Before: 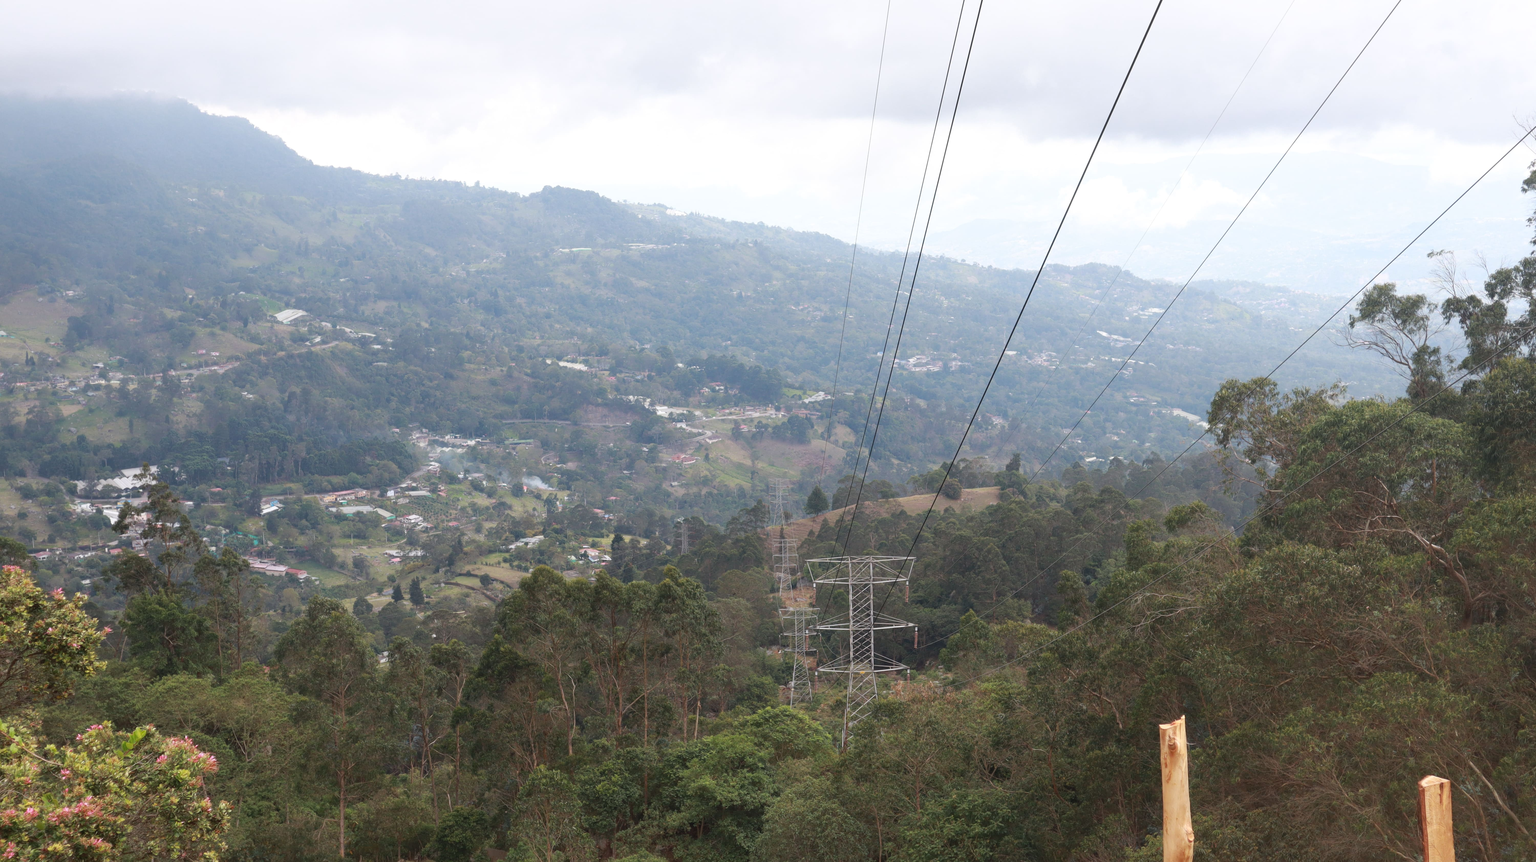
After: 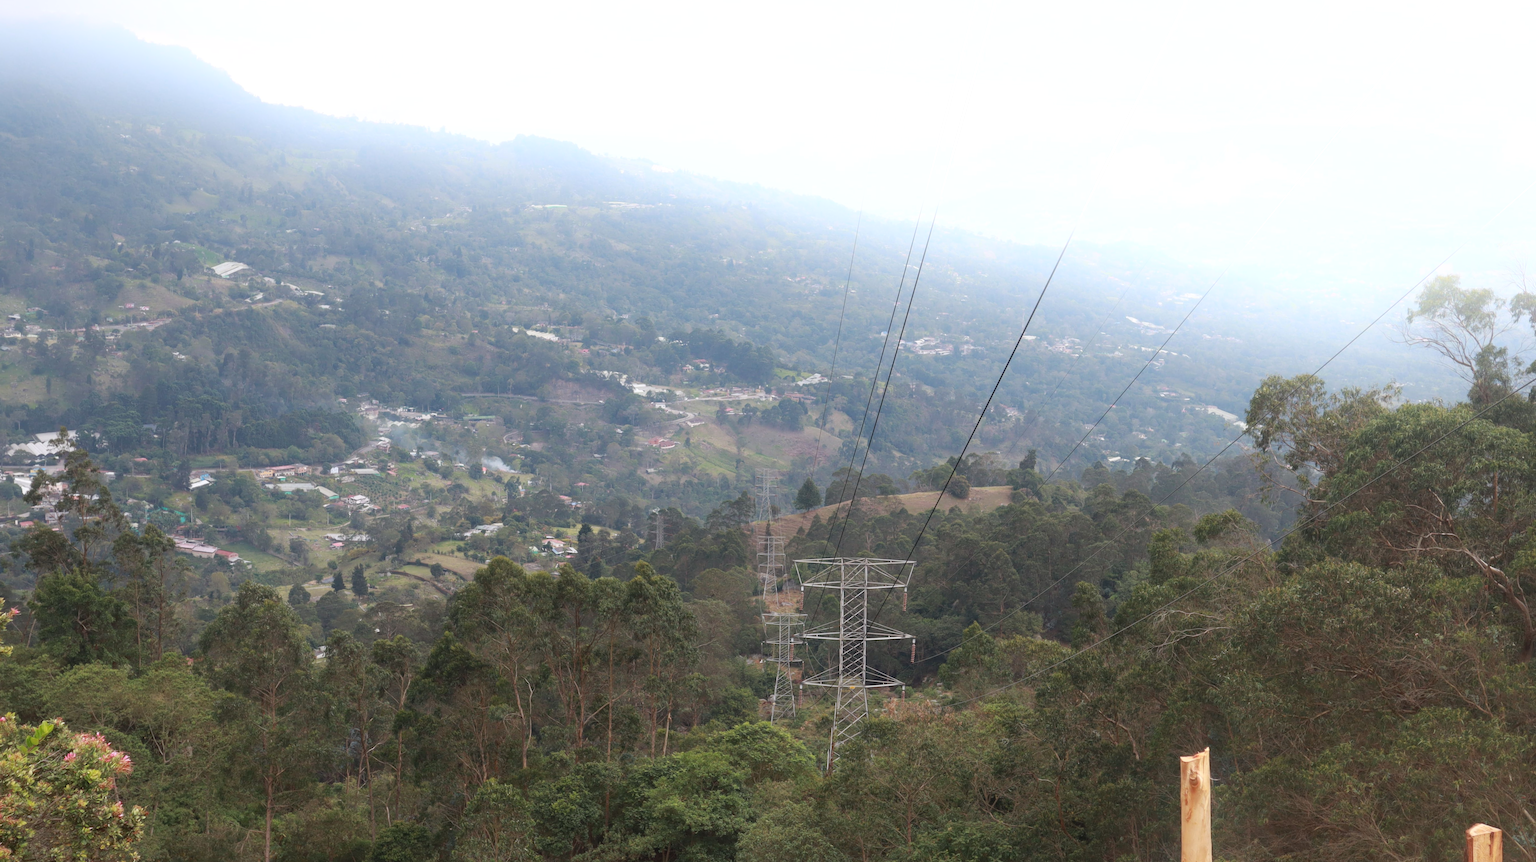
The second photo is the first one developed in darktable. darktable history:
crop and rotate: angle -1.96°, left 3.097%, top 4.154%, right 1.586%, bottom 0.529%
bloom: size 40%
